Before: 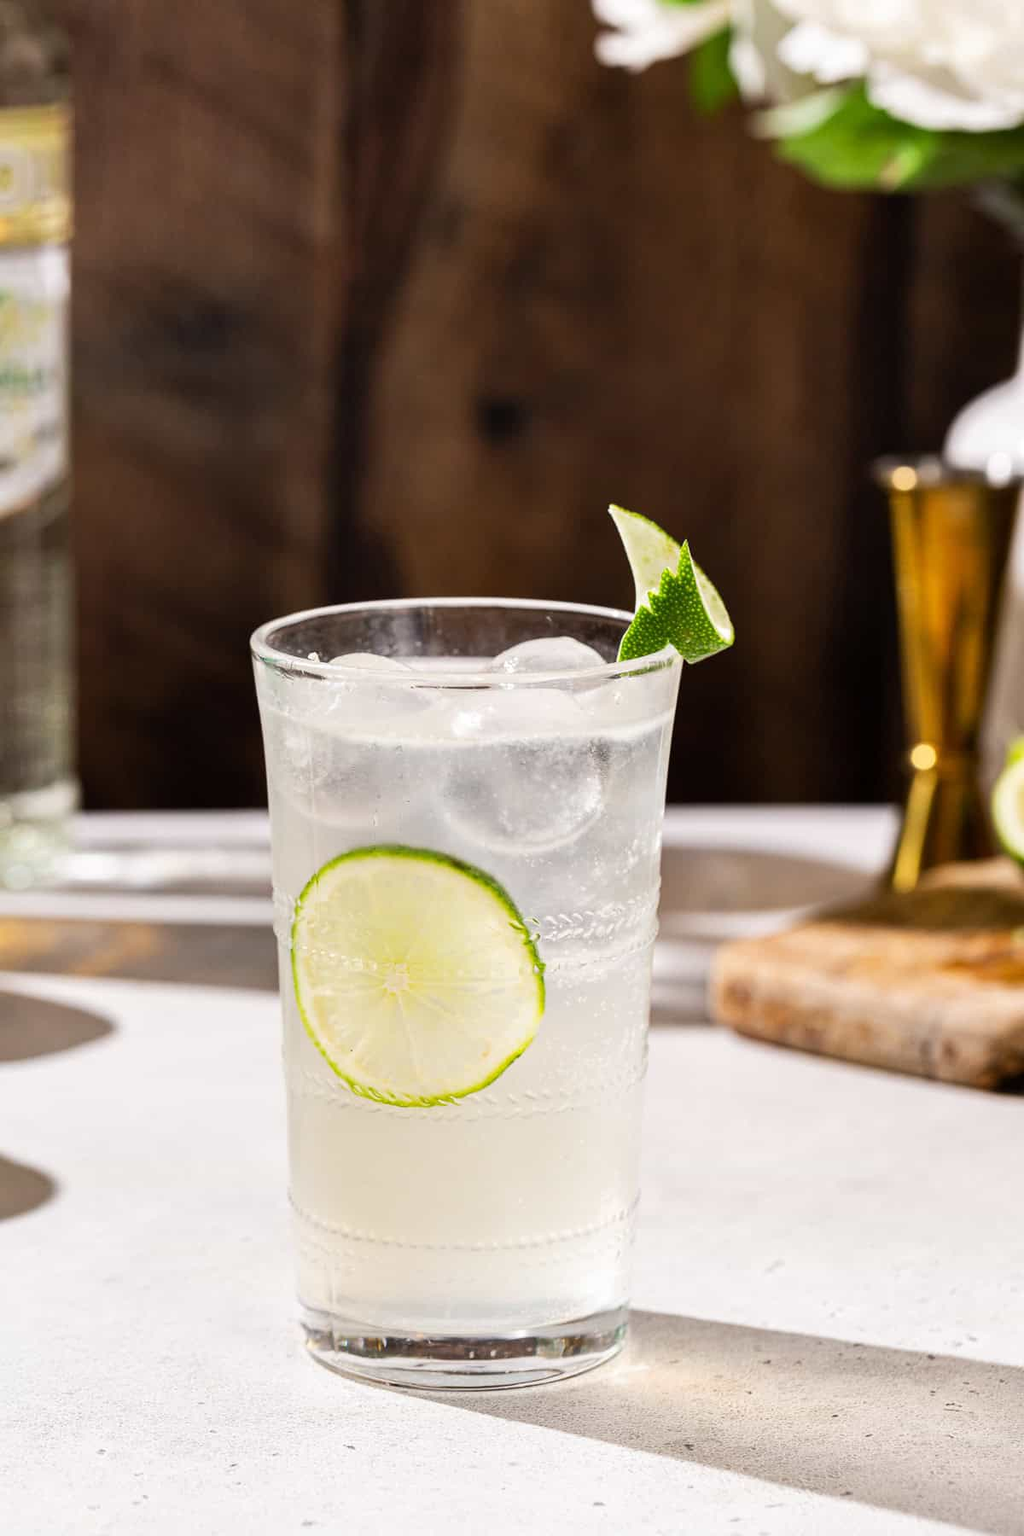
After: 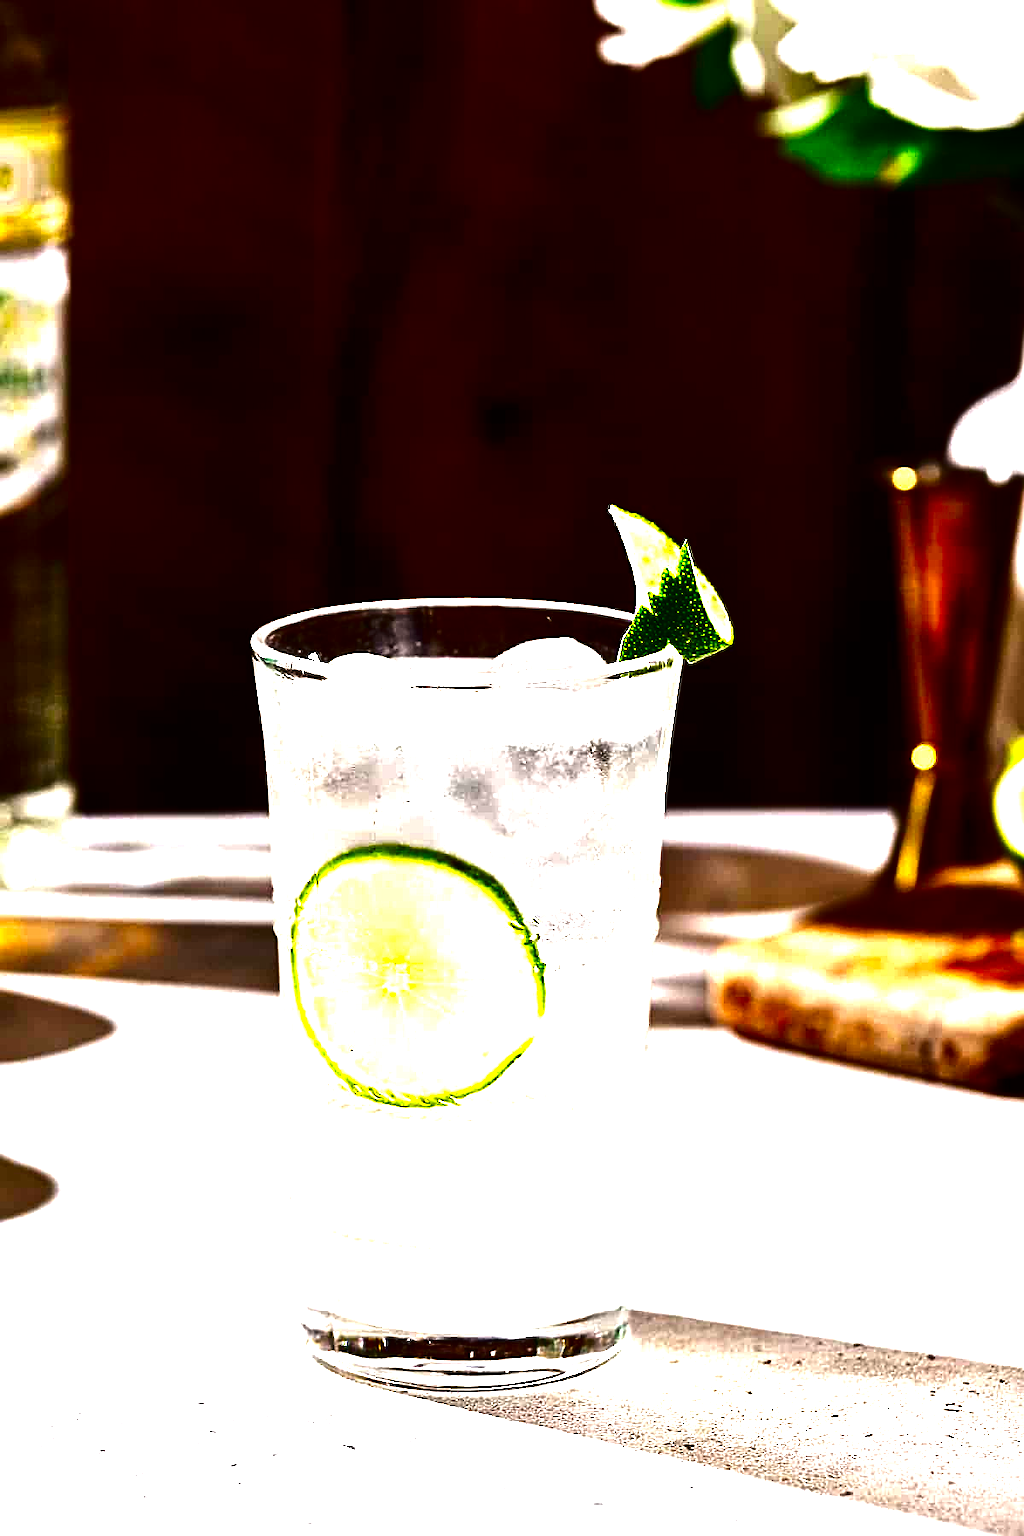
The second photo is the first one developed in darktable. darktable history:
contrast brightness saturation: brightness -1, saturation 1
exposure: black level correction -0.015, compensate highlight preservation false
tone equalizer: -8 EV -1.08 EV, -7 EV -1.01 EV, -6 EV -0.867 EV, -5 EV -0.578 EV, -3 EV 0.578 EV, -2 EV 0.867 EV, -1 EV 1.01 EV, +0 EV 1.08 EV, edges refinement/feathering 500, mask exposure compensation -1.57 EV, preserve details no
sharpen: on, module defaults
